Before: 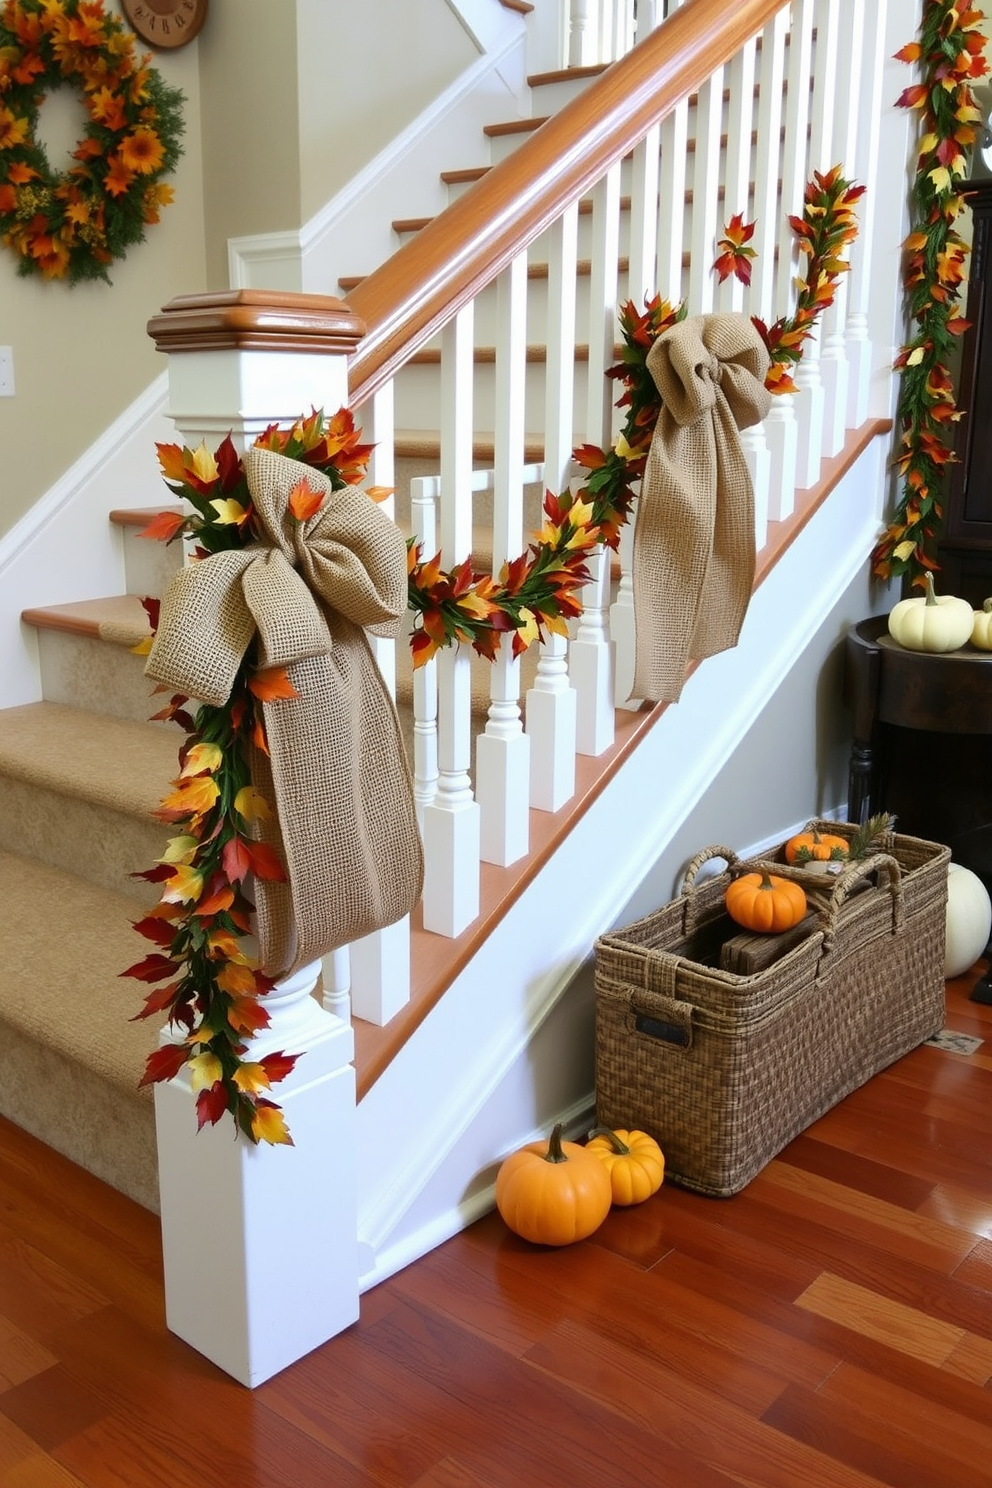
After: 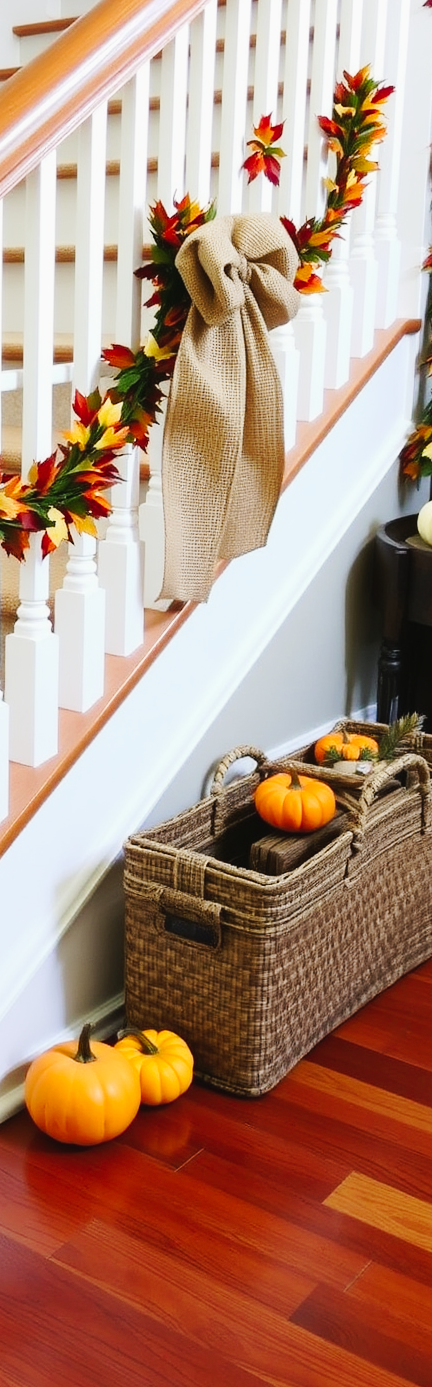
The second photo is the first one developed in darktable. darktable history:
crop: left 47.495%, top 6.761%, right 8.066%
tone curve: curves: ch0 [(0, 0.023) (0.103, 0.087) (0.277, 0.28) (0.46, 0.554) (0.569, 0.68) (0.735, 0.843) (0.994, 0.984)]; ch1 [(0, 0) (0.324, 0.285) (0.456, 0.438) (0.488, 0.497) (0.512, 0.503) (0.535, 0.535) (0.599, 0.606) (0.715, 0.738) (1, 1)]; ch2 [(0, 0) (0.369, 0.388) (0.449, 0.431) (0.478, 0.471) (0.502, 0.503) (0.55, 0.553) (0.603, 0.602) (0.656, 0.713) (1, 1)], preserve colors none
